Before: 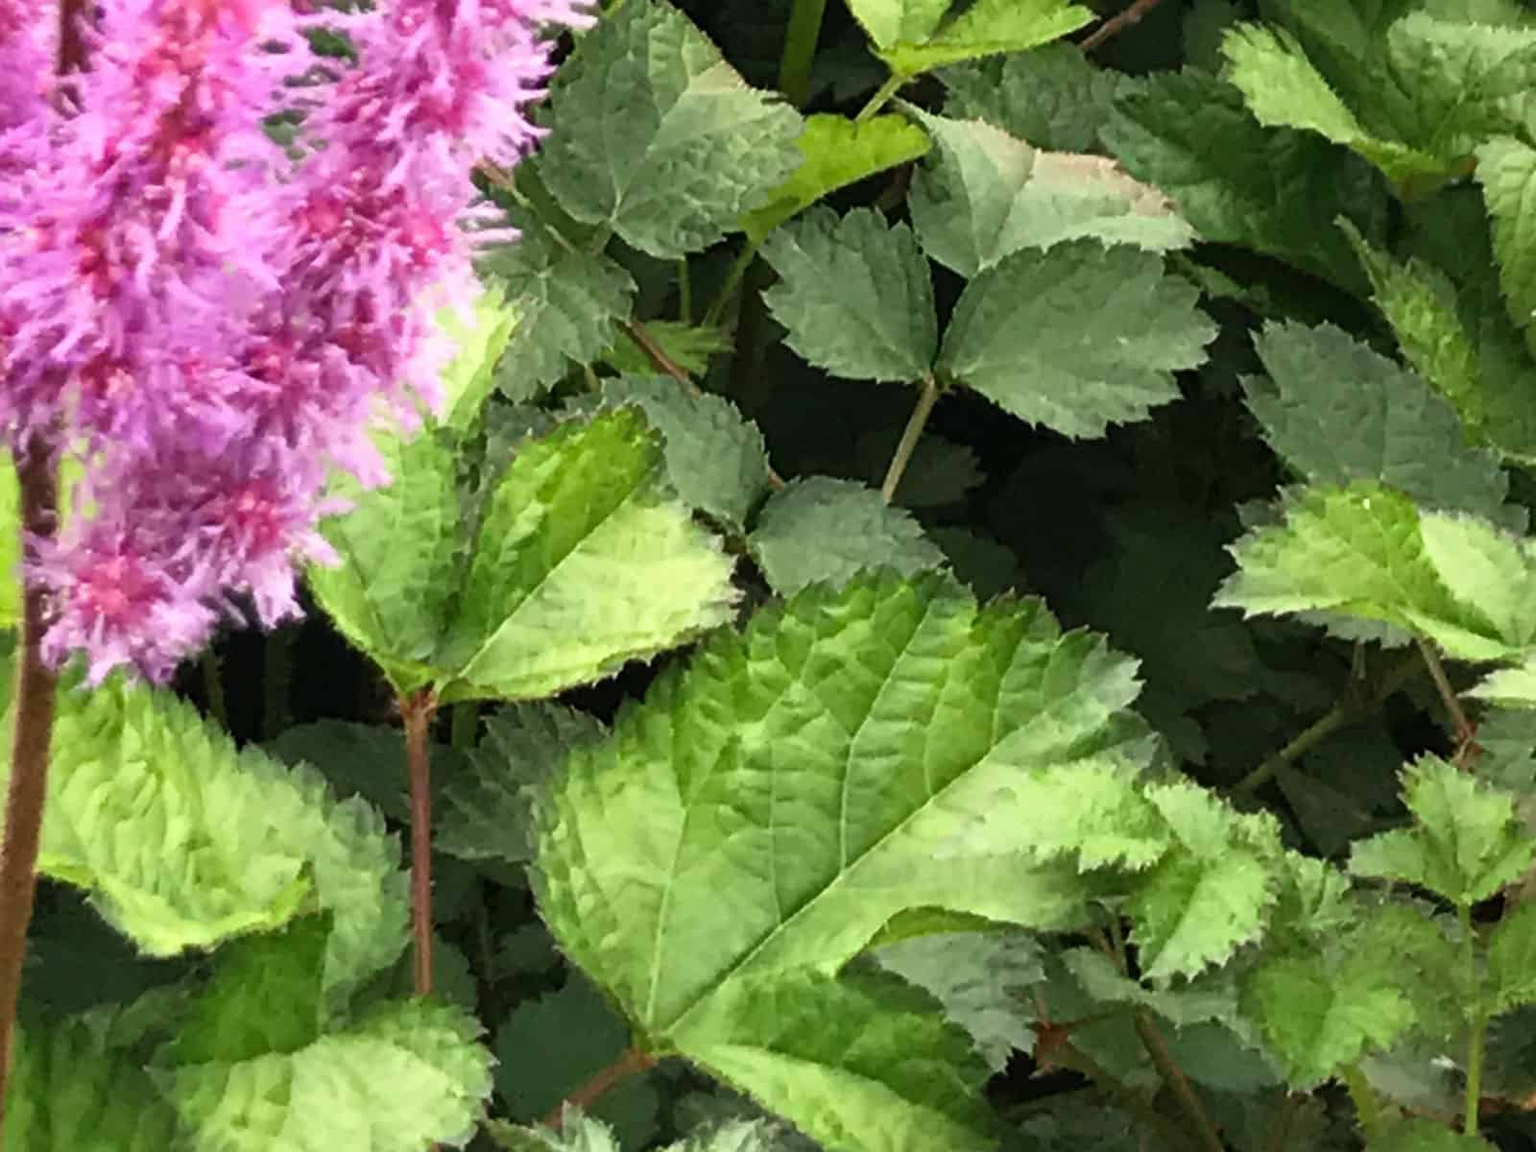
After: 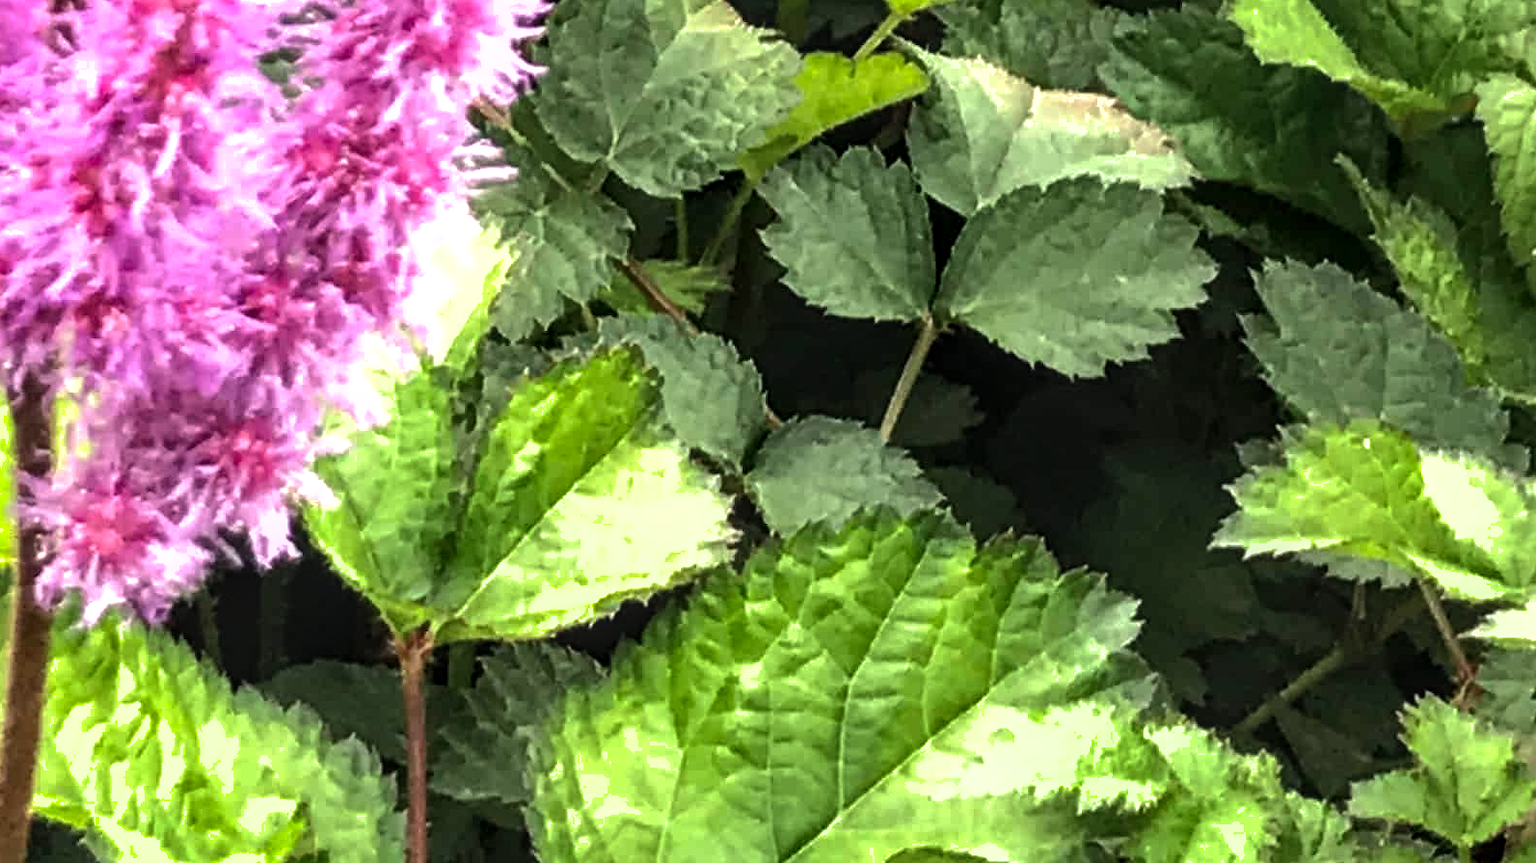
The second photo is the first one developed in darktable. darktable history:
tone equalizer: -8 EV -0.75 EV, -7 EV -0.7 EV, -6 EV -0.6 EV, -5 EV -0.4 EV, -3 EV 0.4 EV, -2 EV 0.6 EV, -1 EV 0.7 EV, +0 EV 0.75 EV, edges refinement/feathering 500, mask exposure compensation -1.57 EV, preserve details no
local contrast: on, module defaults
crop: left 0.387%, top 5.469%, bottom 19.809%
shadows and highlights: shadows 30
